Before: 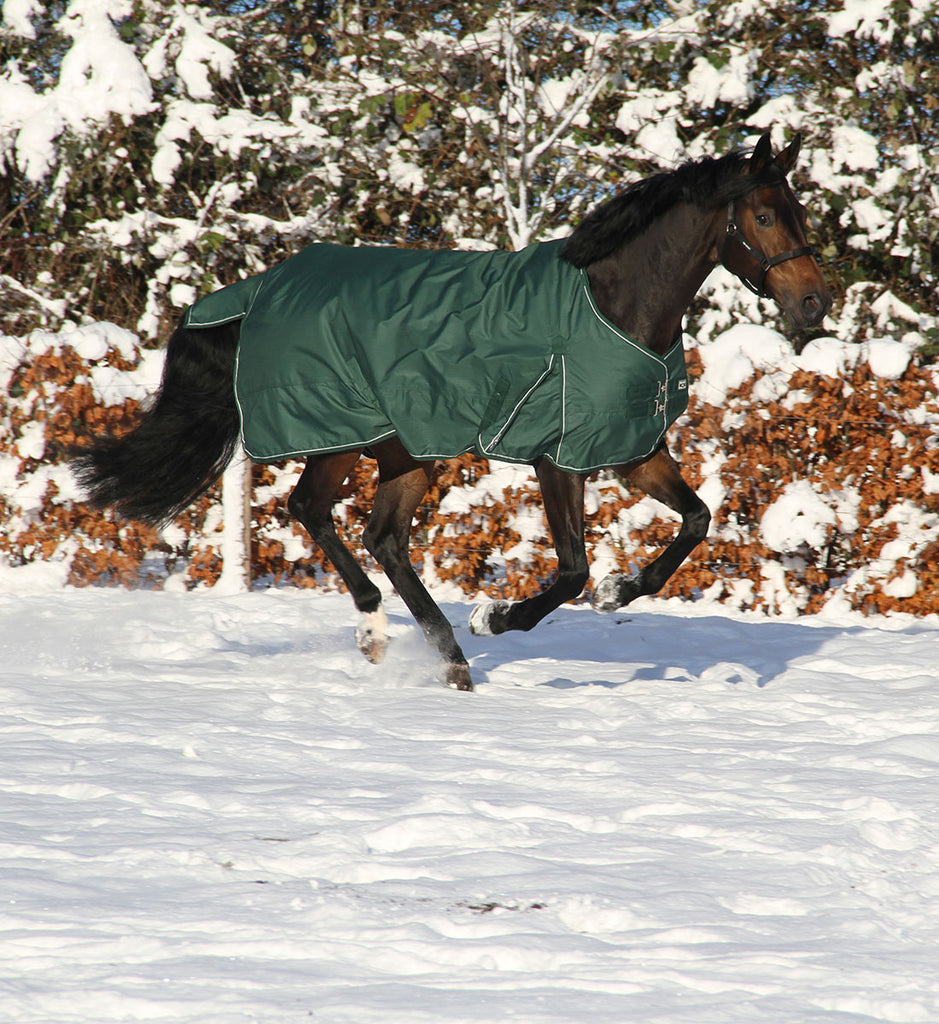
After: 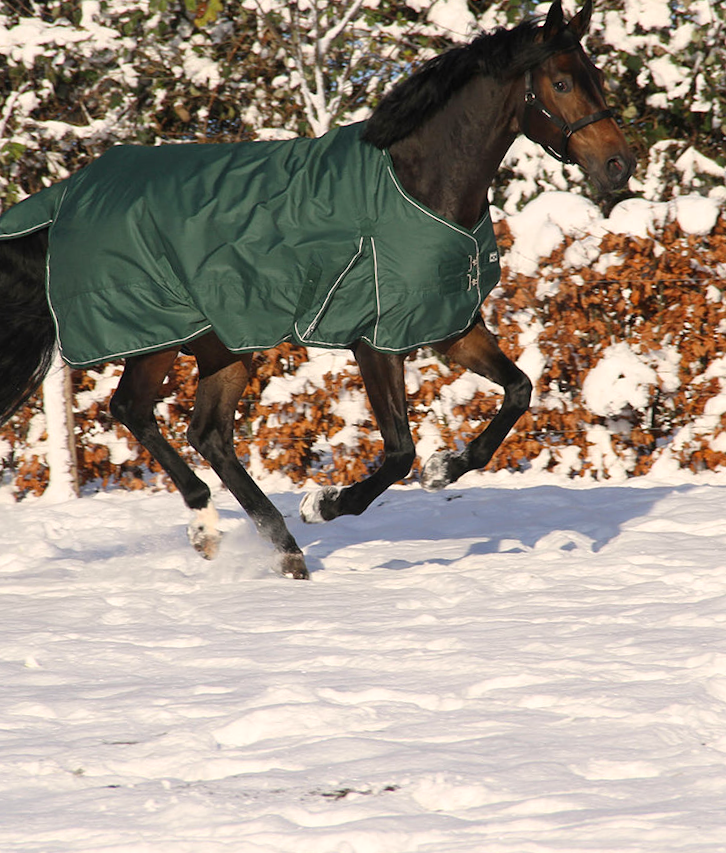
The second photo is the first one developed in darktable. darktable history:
color correction: highlights a* 3.84, highlights b* 5.07
crop and rotate: left 17.959%, top 5.771%, right 1.742%
rotate and perspective: rotation -4.57°, crop left 0.054, crop right 0.944, crop top 0.087, crop bottom 0.914
